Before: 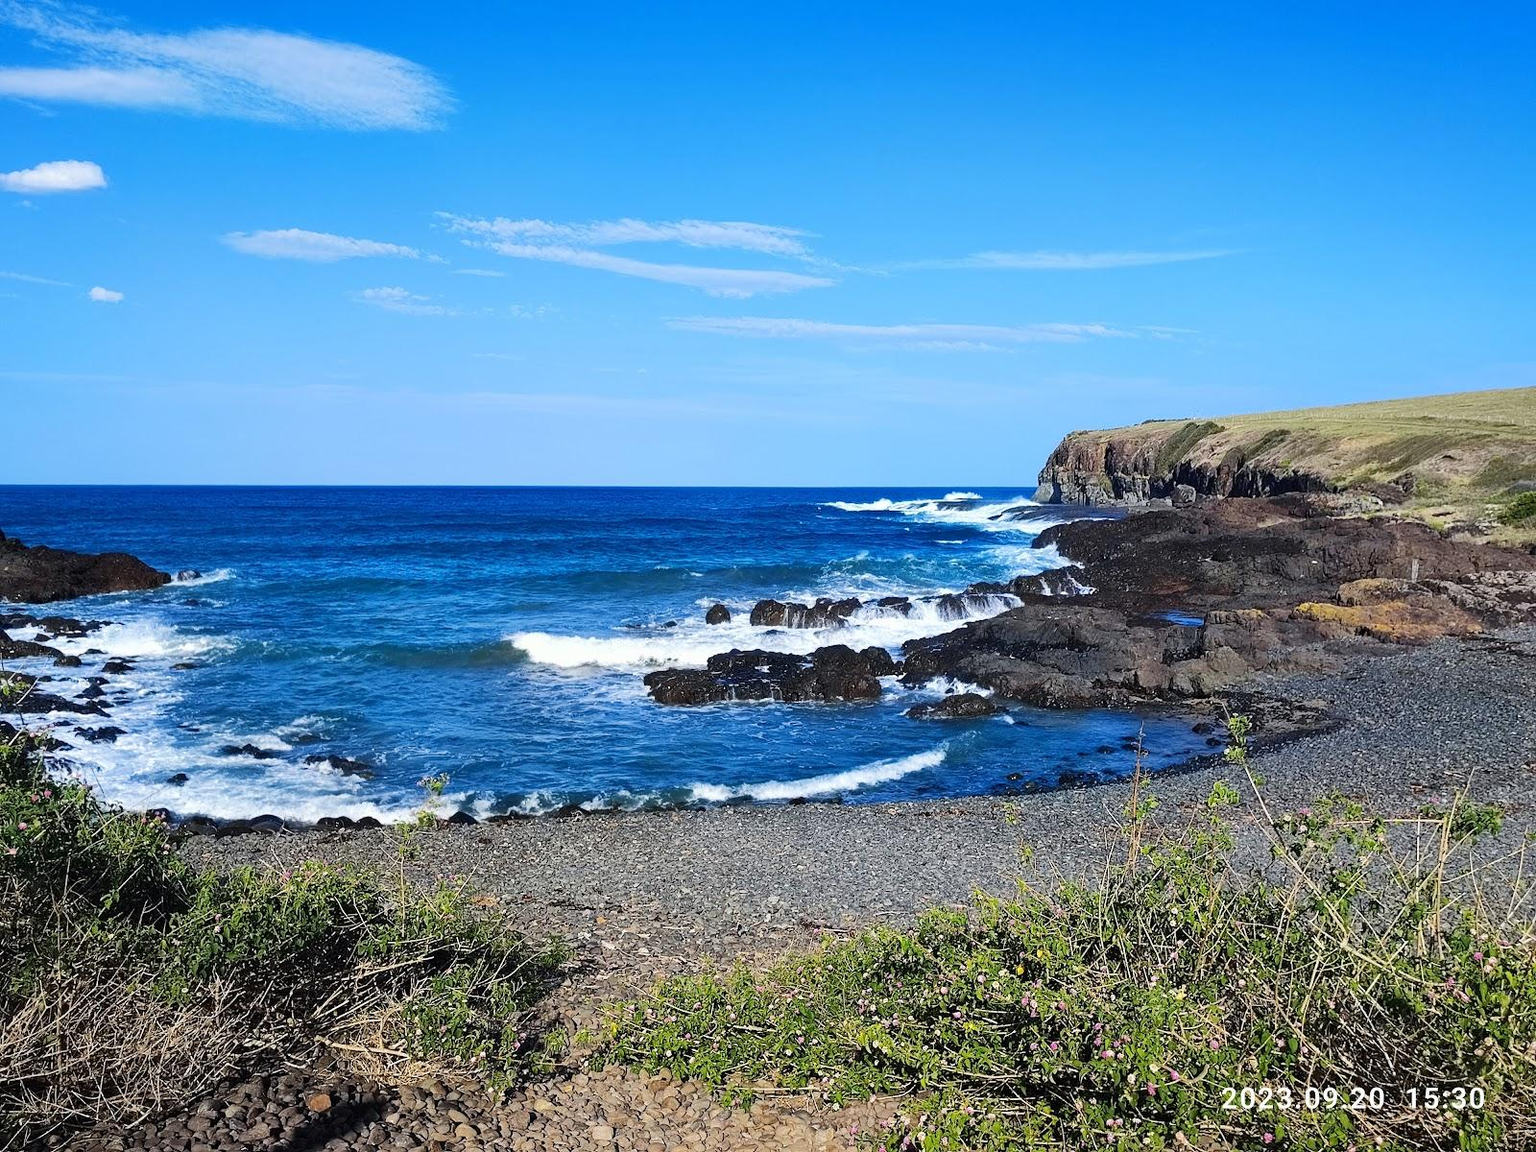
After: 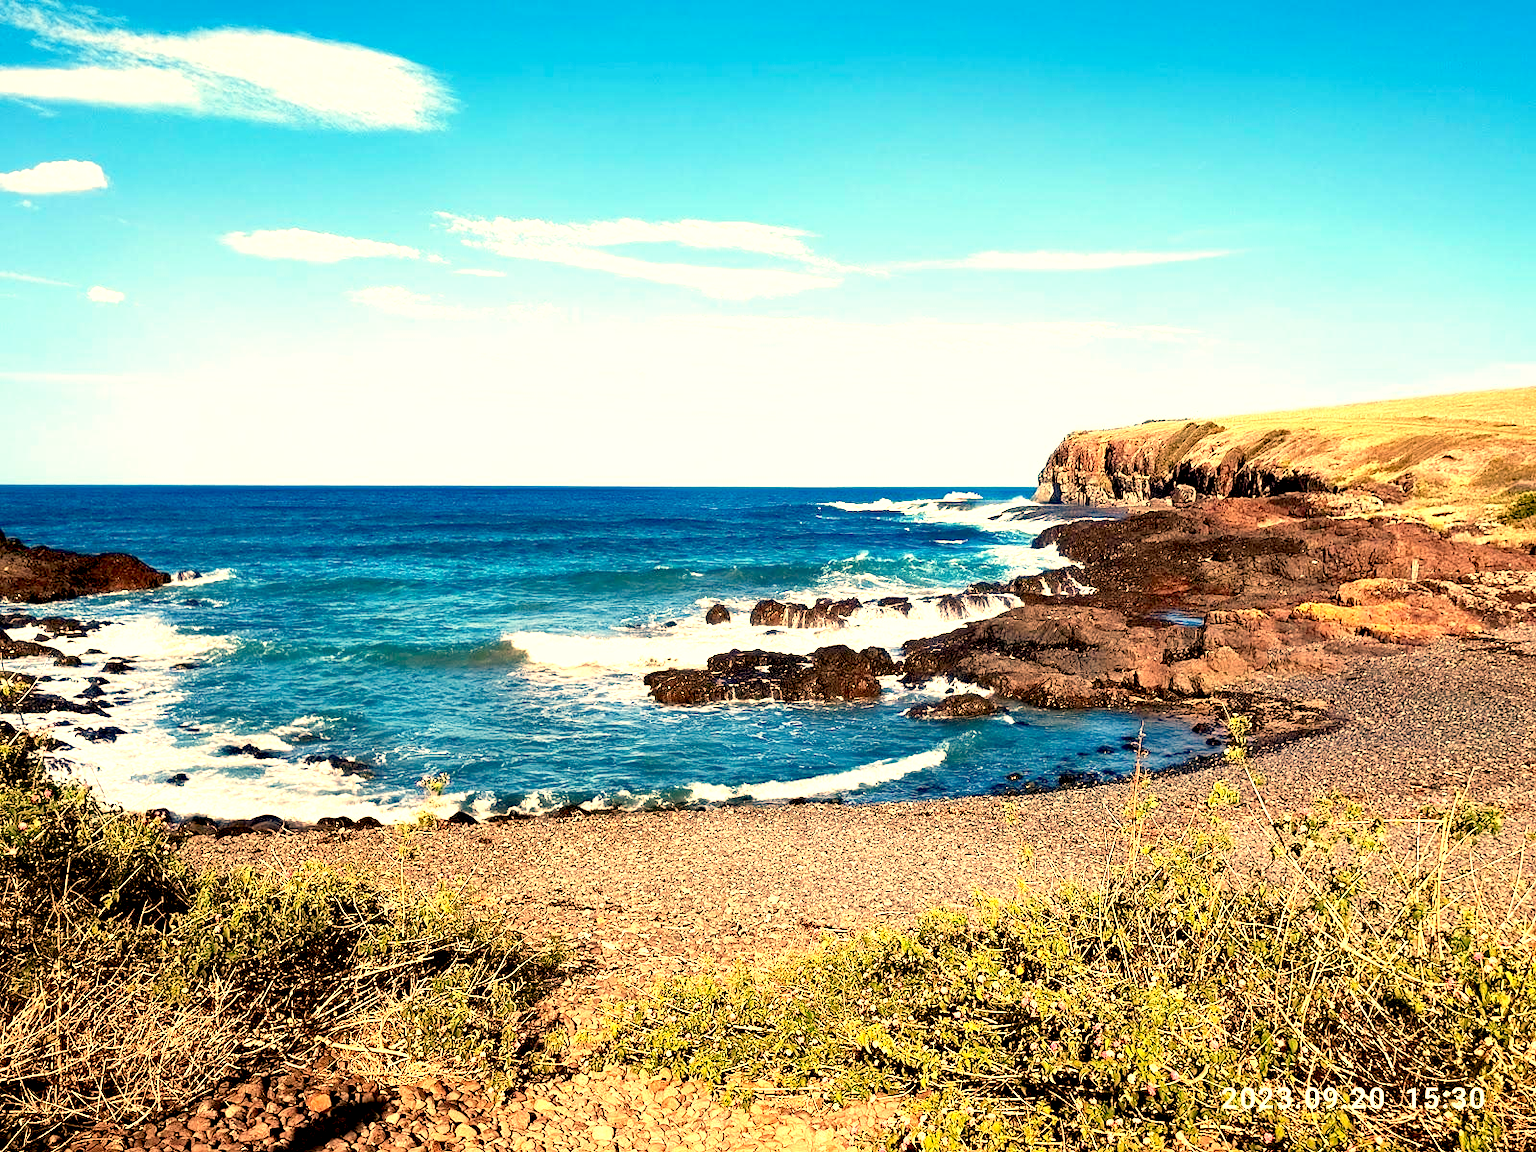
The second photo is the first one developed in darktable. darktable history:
exposure: black level correction 0.011, exposure 1.088 EV, compensate exposure bias true, compensate highlight preservation false
white balance: red 1.467, blue 0.684
